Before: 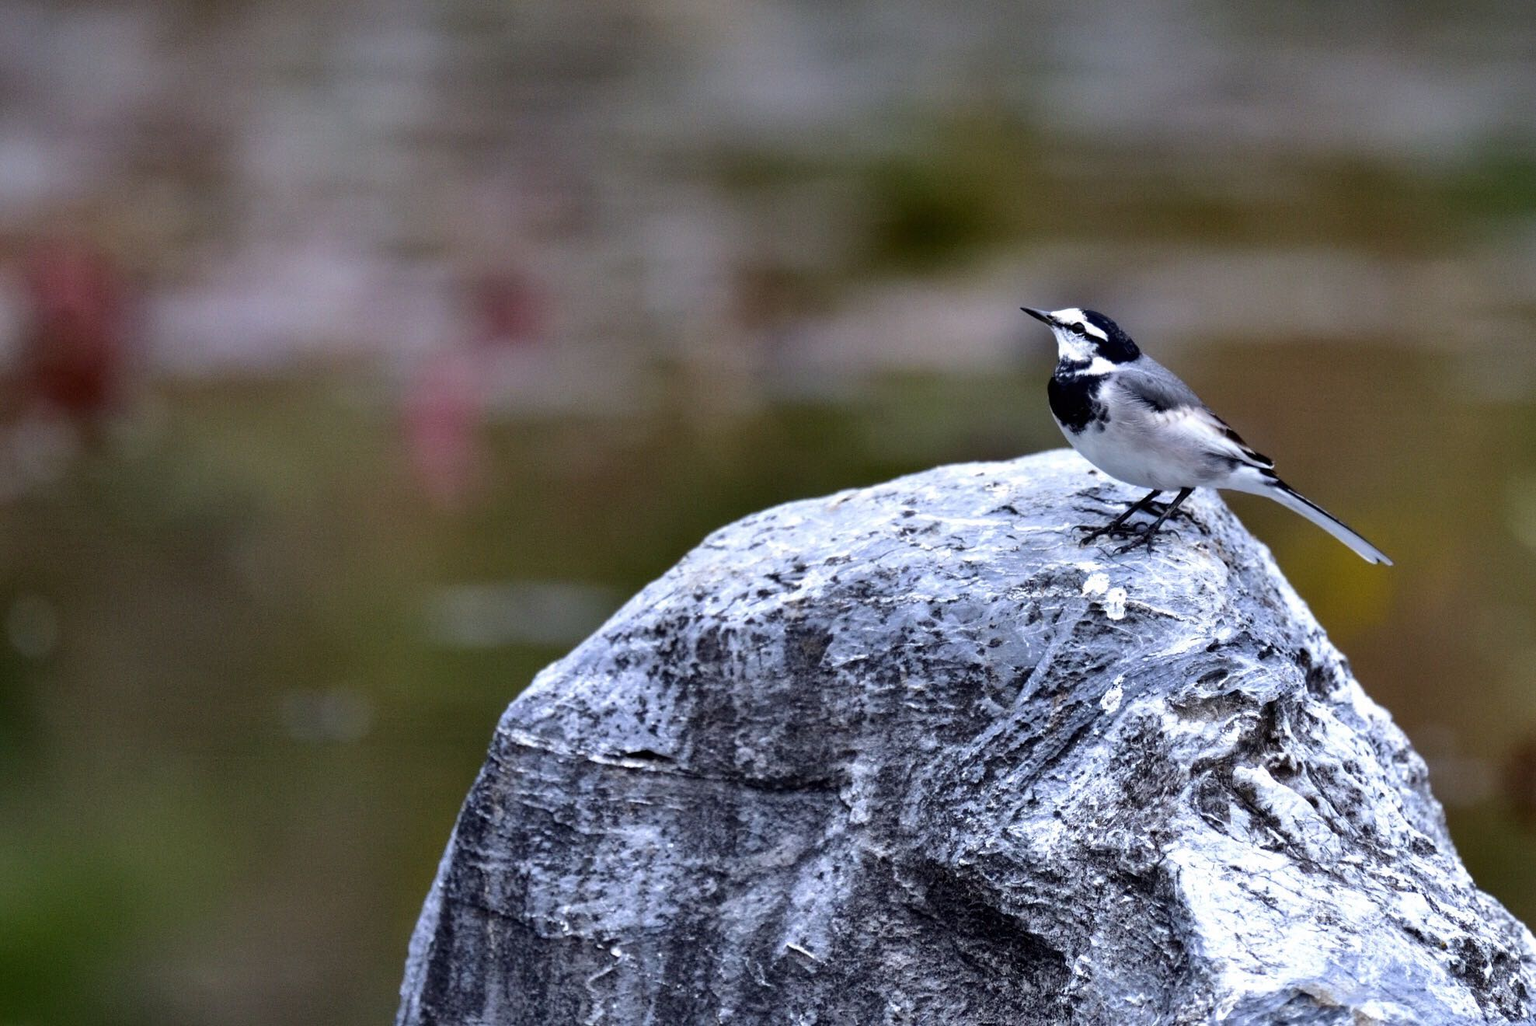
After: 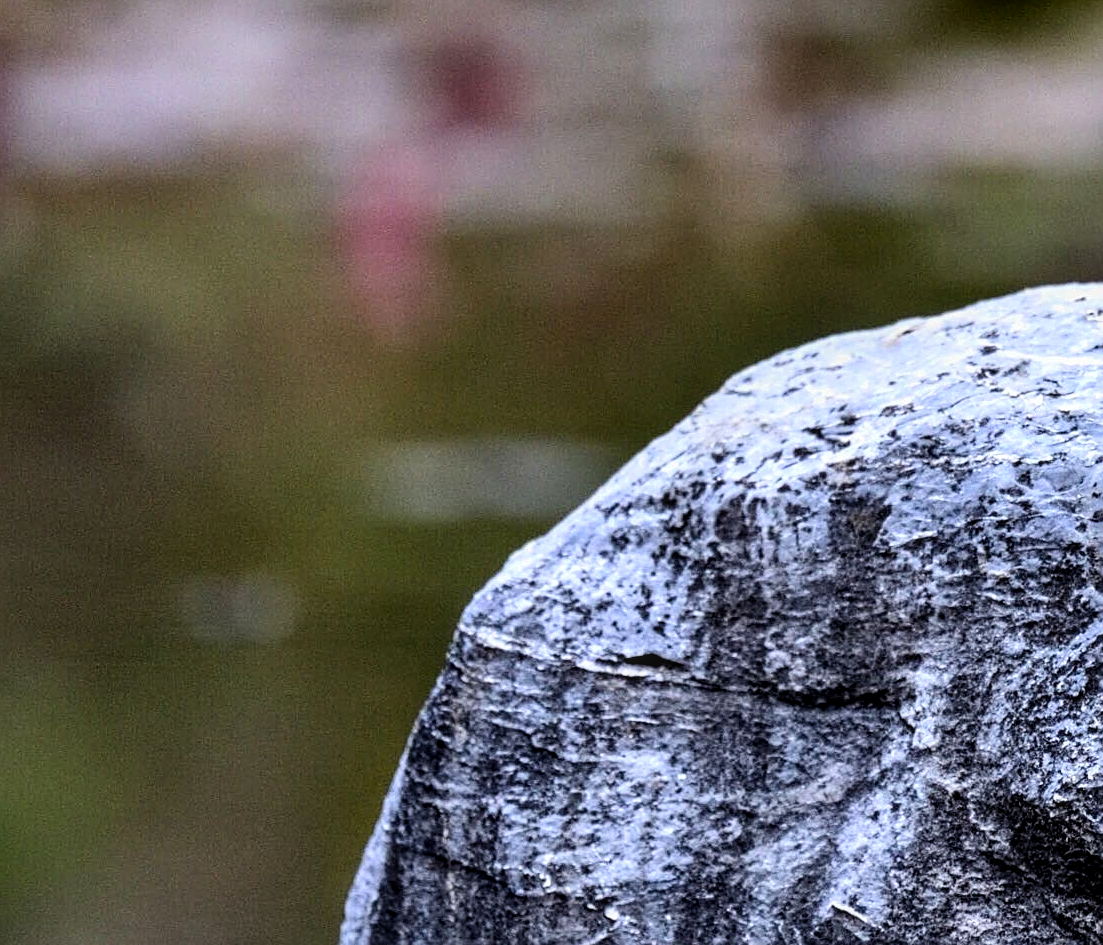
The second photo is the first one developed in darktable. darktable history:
crop: left 9.203%, top 23.566%, right 34.974%, bottom 4.308%
sharpen: on, module defaults
contrast brightness saturation: contrast 0.205, brightness 0.159, saturation 0.23
filmic rgb: middle gray luminance 18.3%, black relative exposure -11.43 EV, white relative exposure 2.53 EV, target black luminance 0%, hardness 8.33, latitude 98.29%, contrast 1.081, shadows ↔ highlights balance 0.325%, iterations of high-quality reconstruction 0
exposure: black level correction 0.001, exposure -0.124 EV, compensate highlight preservation false
local contrast: on, module defaults
